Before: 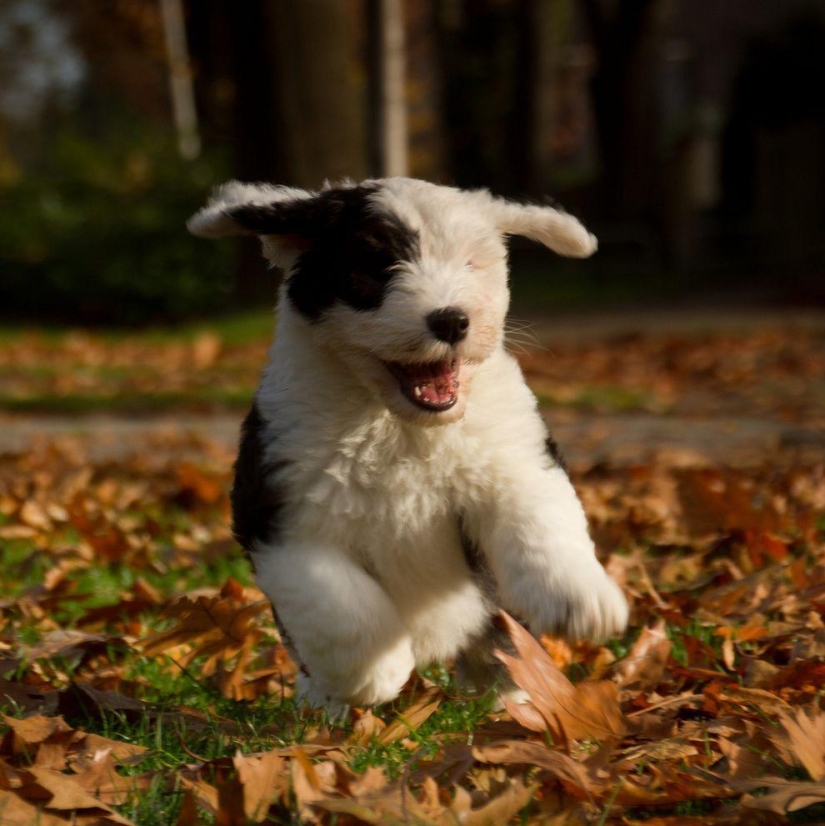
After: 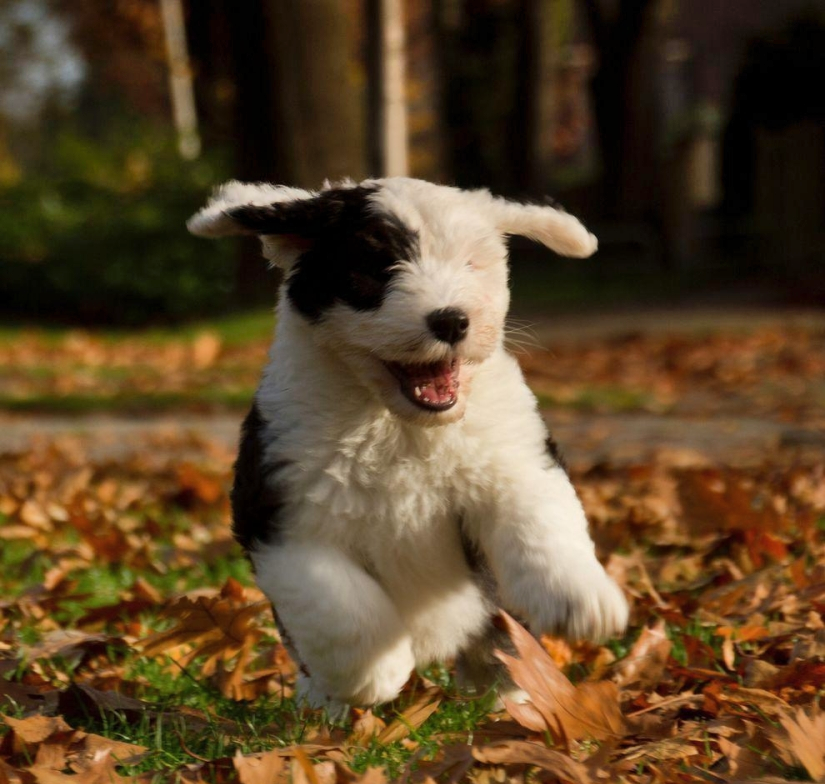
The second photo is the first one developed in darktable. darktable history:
crop and rotate: top 0.007%, bottom 5.061%
shadows and highlights: low approximation 0.01, soften with gaussian
